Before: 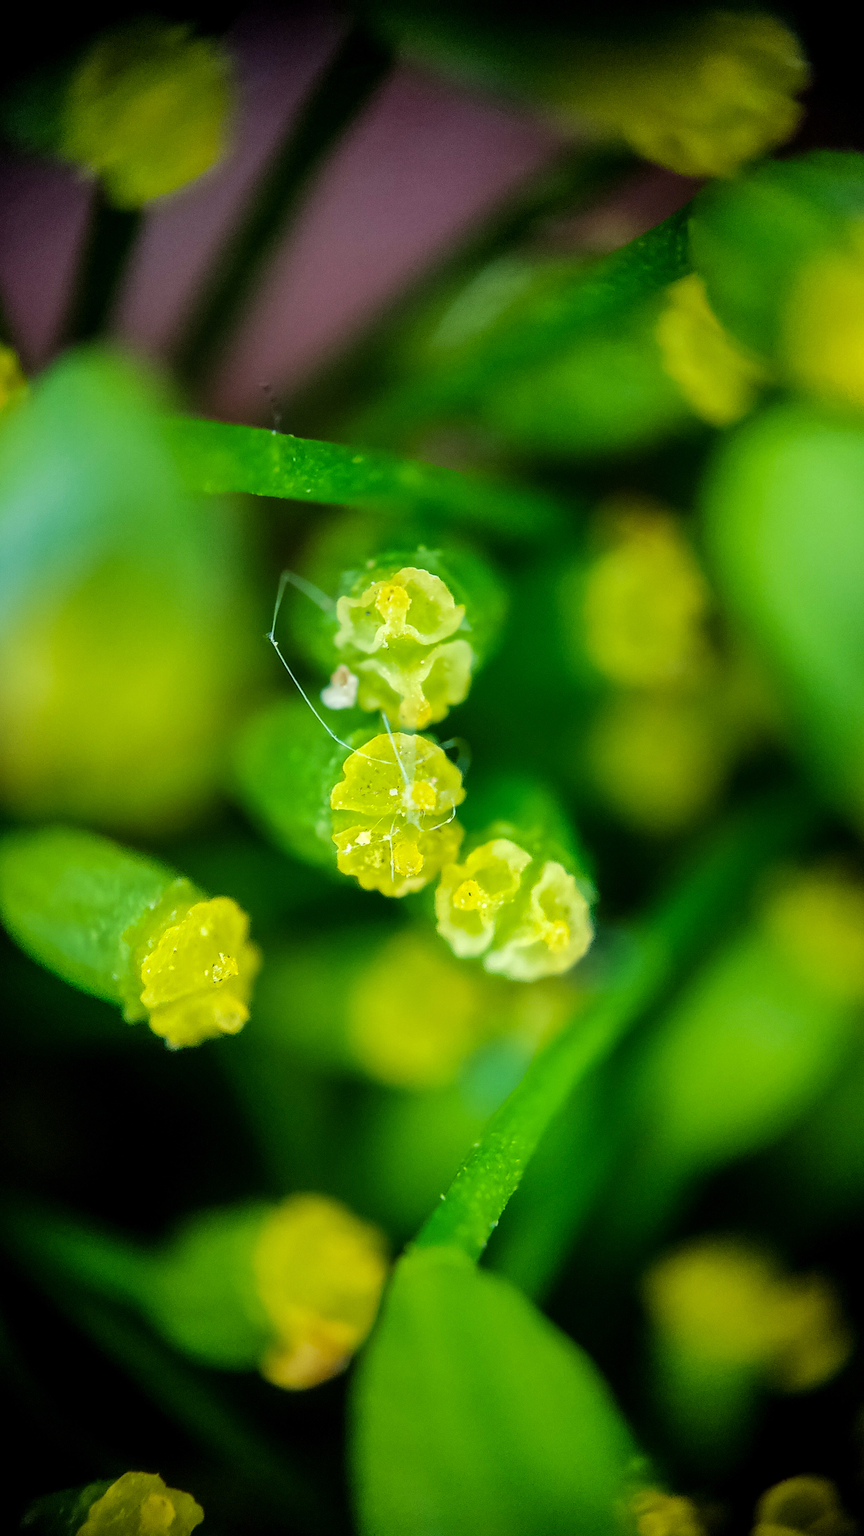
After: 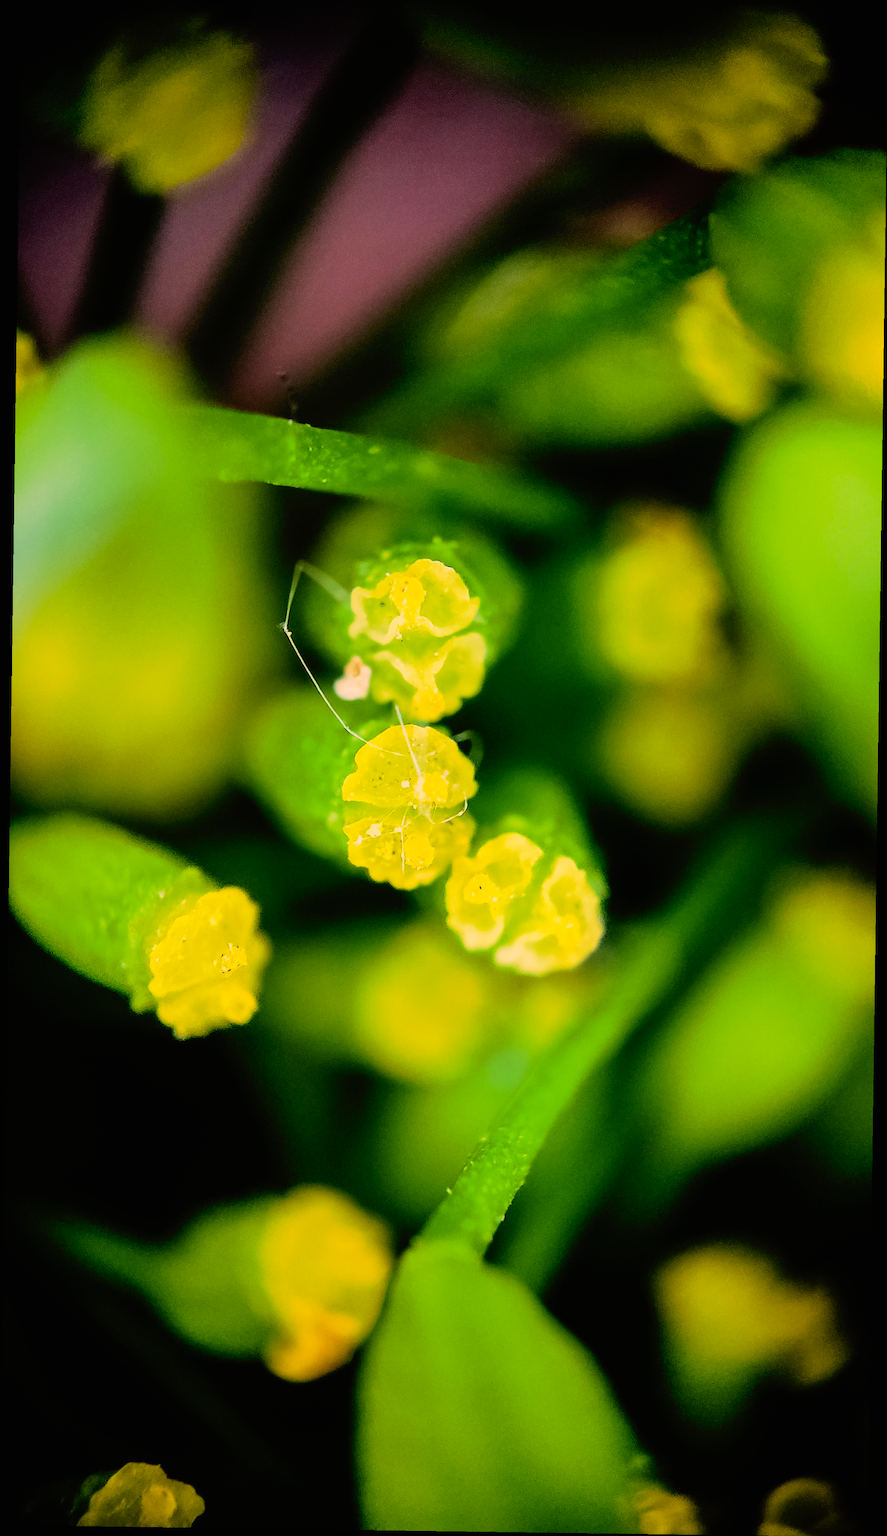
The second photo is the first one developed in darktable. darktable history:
tone curve: curves: ch0 [(0, 0) (0.003, 0.005) (0.011, 0.008) (0.025, 0.014) (0.044, 0.021) (0.069, 0.027) (0.1, 0.041) (0.136, 0.083) (0.177, 0.138) (0.224, 0.197) (0.277, 0.259) (0.335, 0.331) (0.399, 0.399) (0.468, 0.476) (0.543, 0.547) (0.623, 0.635) (0.709, 0.753) (0.801, 0.847) (0.898, 0.94) (1, 1)], preserve colors none
crop: top 1.049%, right 0.001%
white balance: red 1, blue 1
exposure: black level correction -0.003, exposure 0.04 EV, compensate highlight preservation false
rotate and perspective: rotation 0.8°, automatic cropping off
filmic rgb: black relative exposure -7.5 EV, white relative exposure 5 EV, hardness 3.31, contrast 1.3, contrast in shadows safe
color correction: highlights a* 21.16, highlights b* 19.61
